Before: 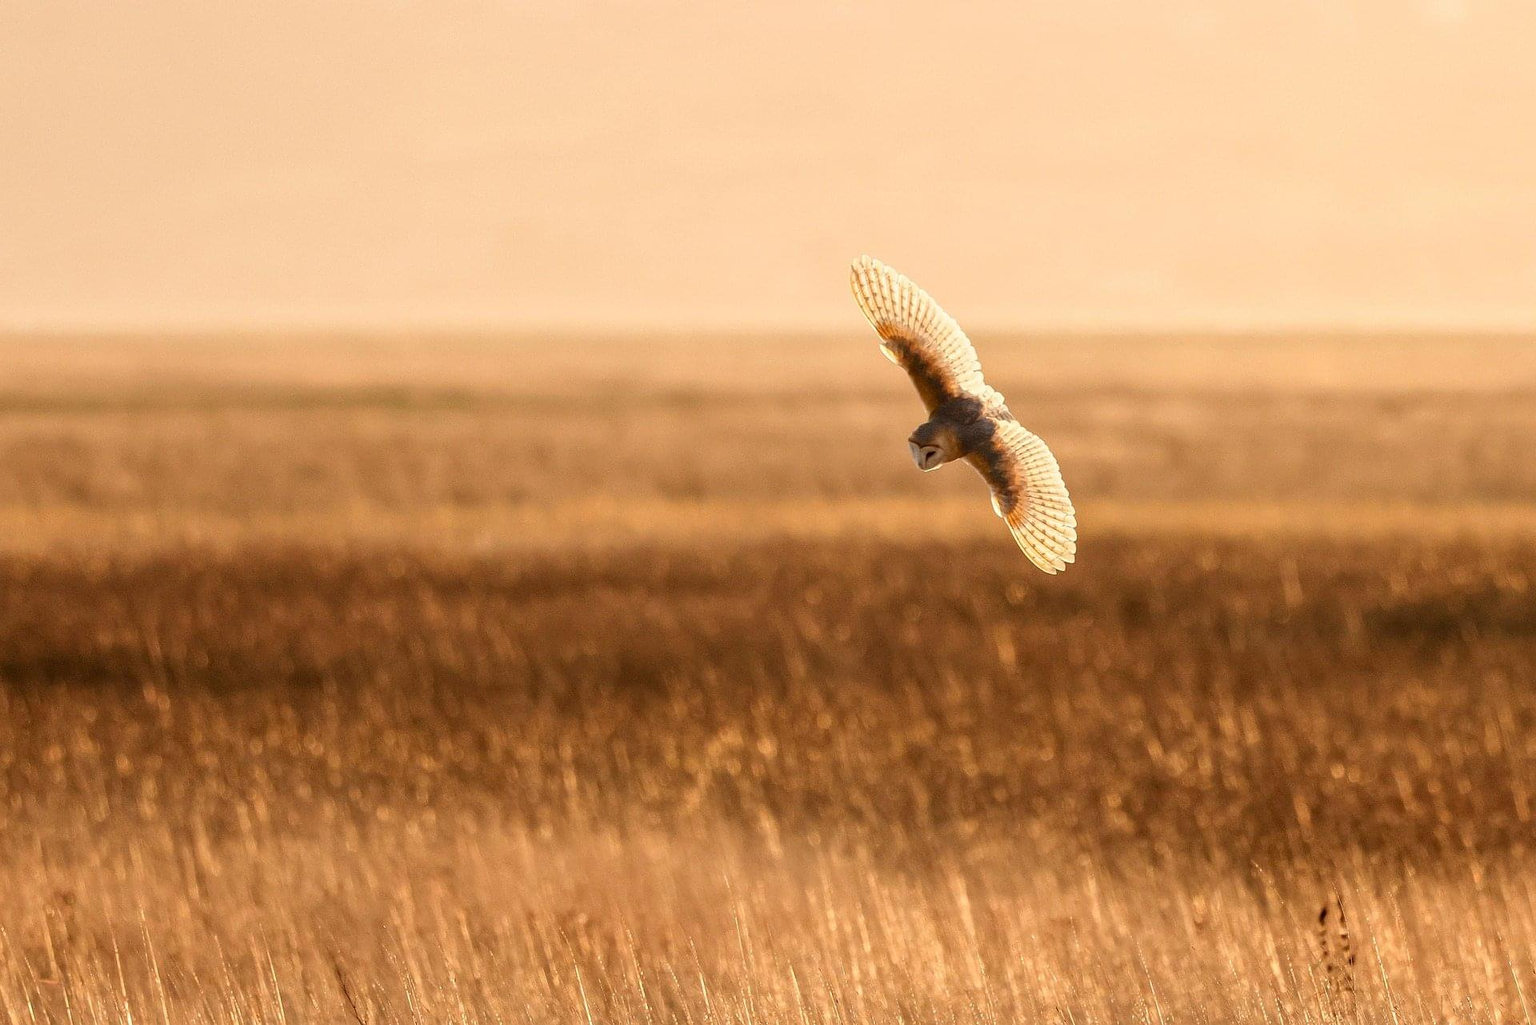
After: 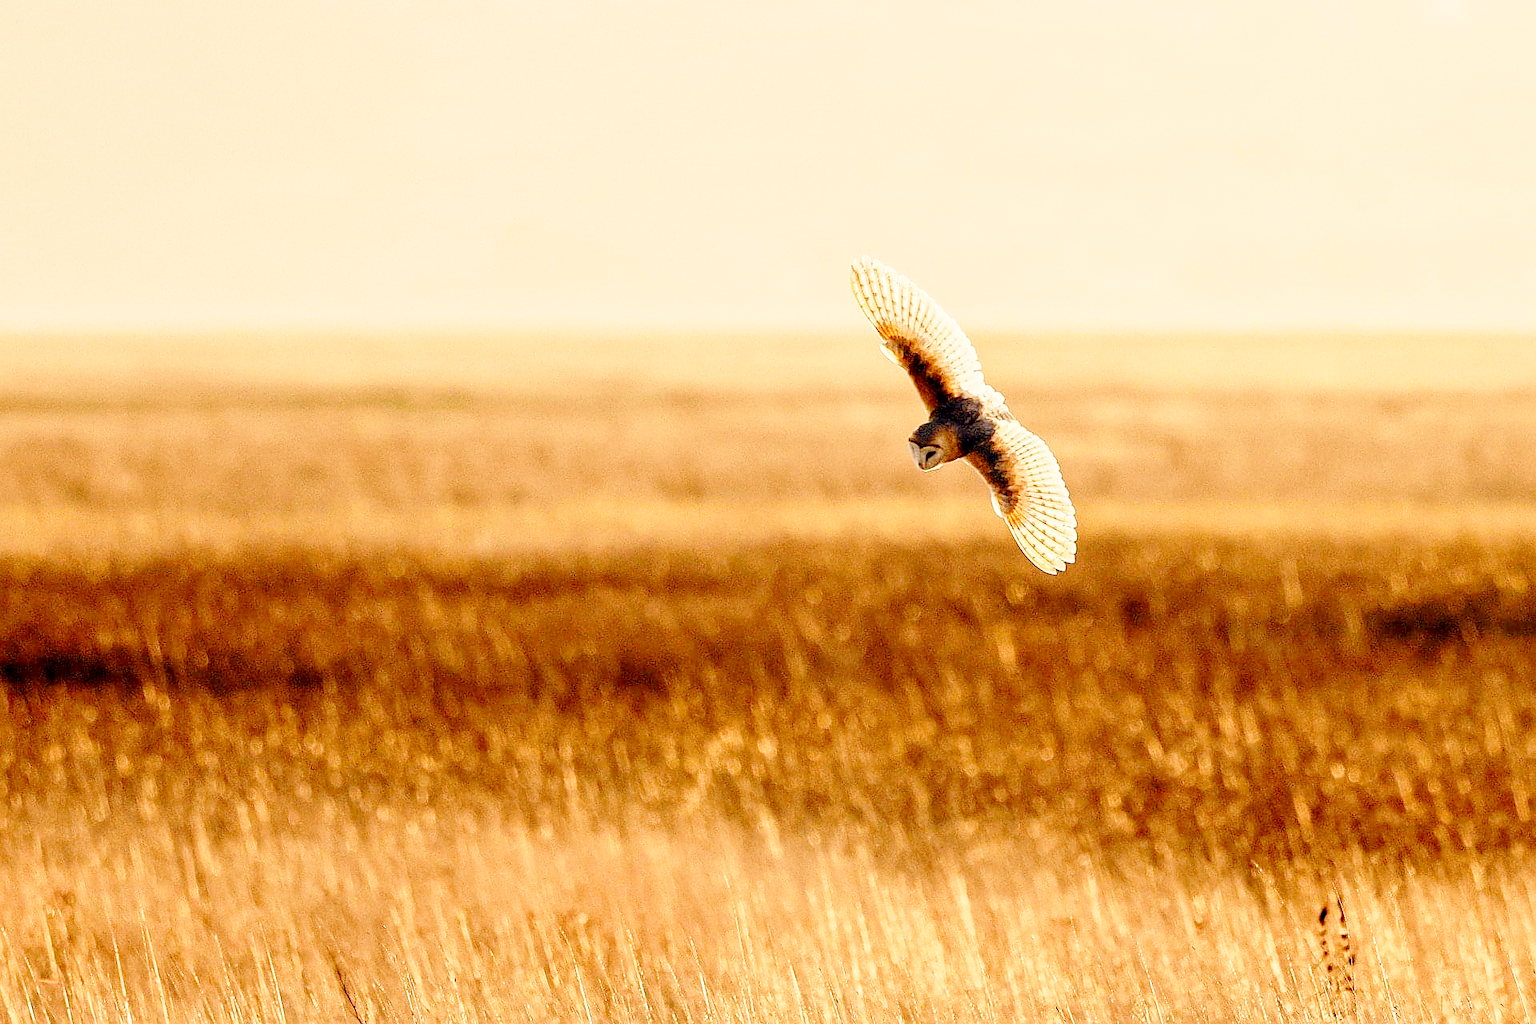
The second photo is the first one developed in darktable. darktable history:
grain: coarseness 0.09 ISO
color balance: lift [0.975, 0.993, 1, 1.015], gamma [1.1, 1, 1, 0.945], gain [1, 1.04, 1, 0.95]
sharpen: on, module defaults
base curve: curves: ch0 [(0, 0) (0.028, 0.03) (0.121, 0.232) (0.46, 0.748) (0.859, 0.968) (1, 1)], preserve colors none
